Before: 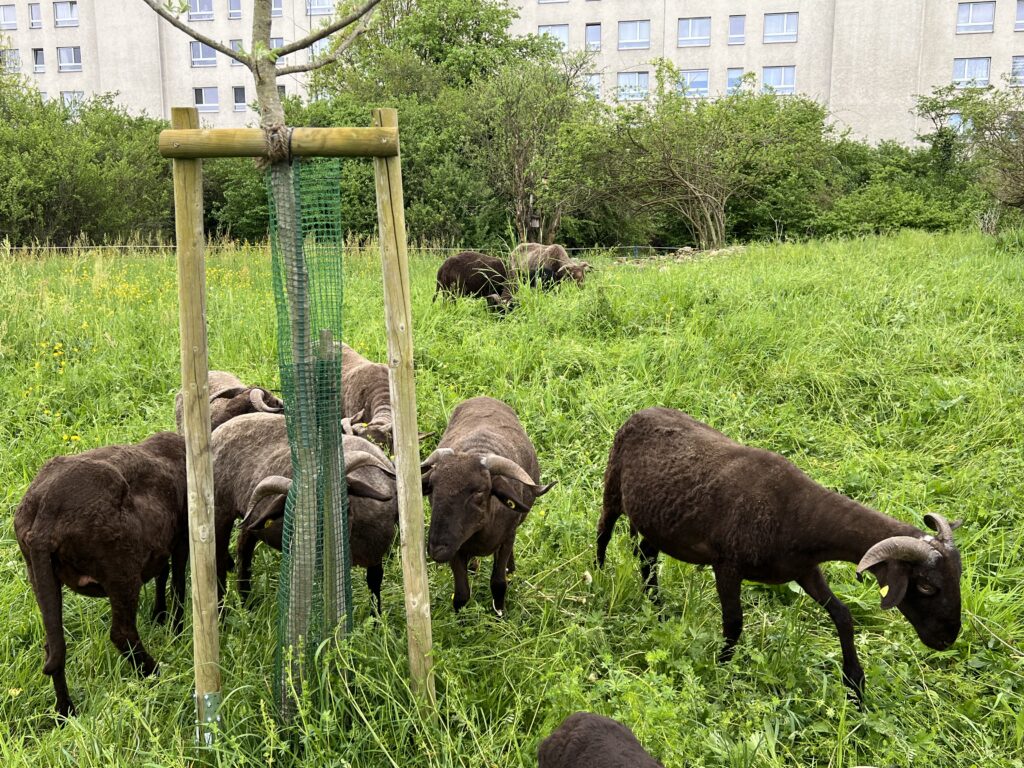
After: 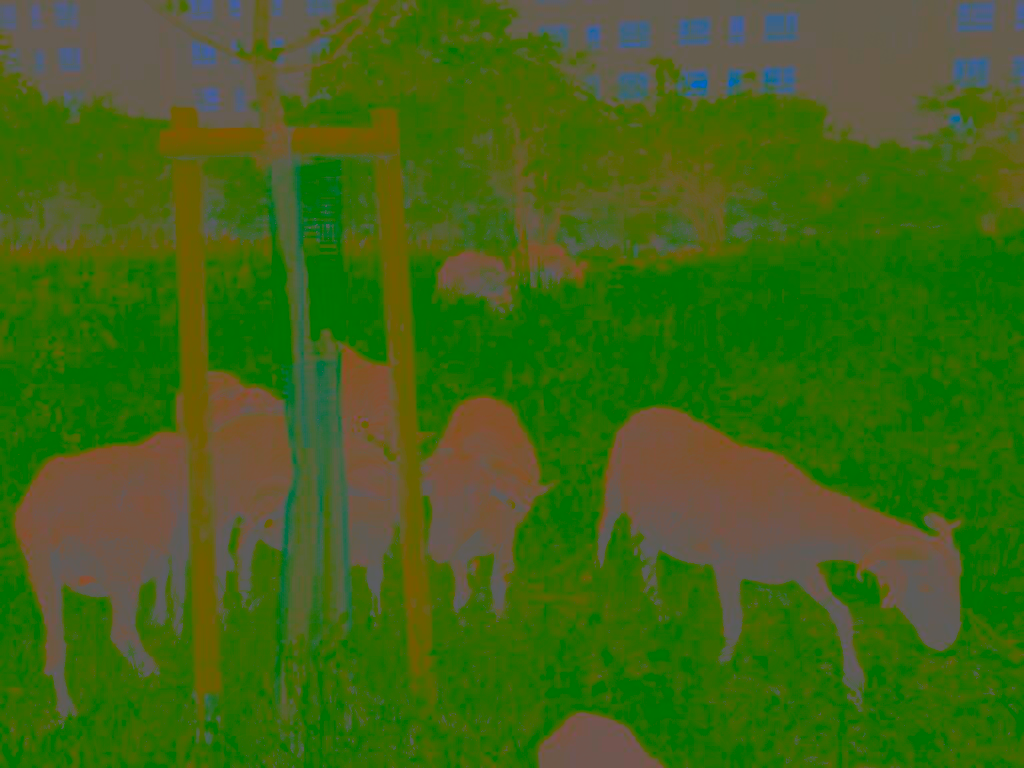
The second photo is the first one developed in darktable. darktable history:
bloom: on, module defaults
contrast brightness saturation: contrast -0.99, brightness -0.17, saturation 0.75
color balance rgb: shadows lift › luminance -10%, highlights gain › luminance 10%, saturation formula JzAzBz (2021)
